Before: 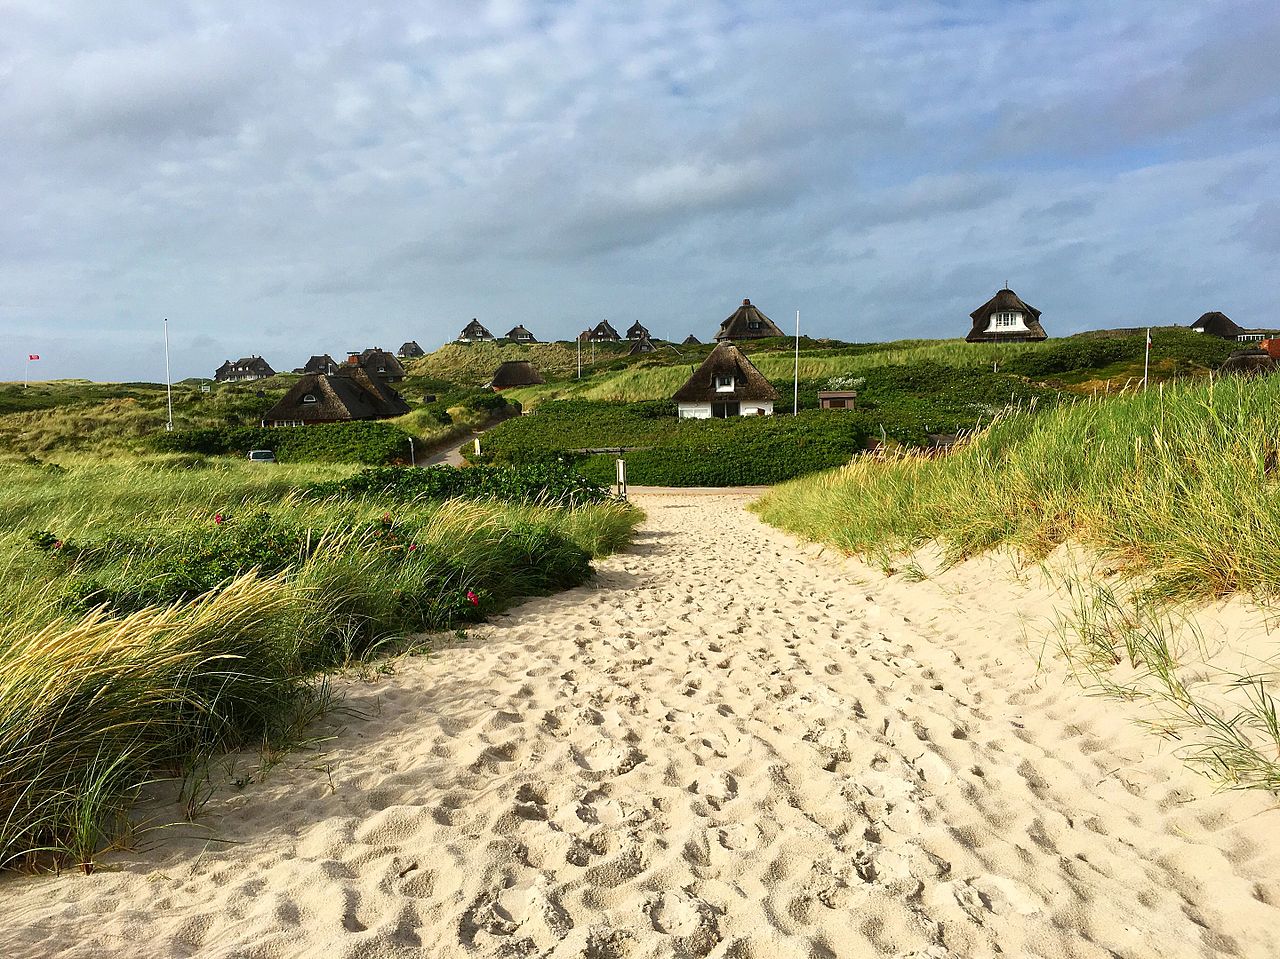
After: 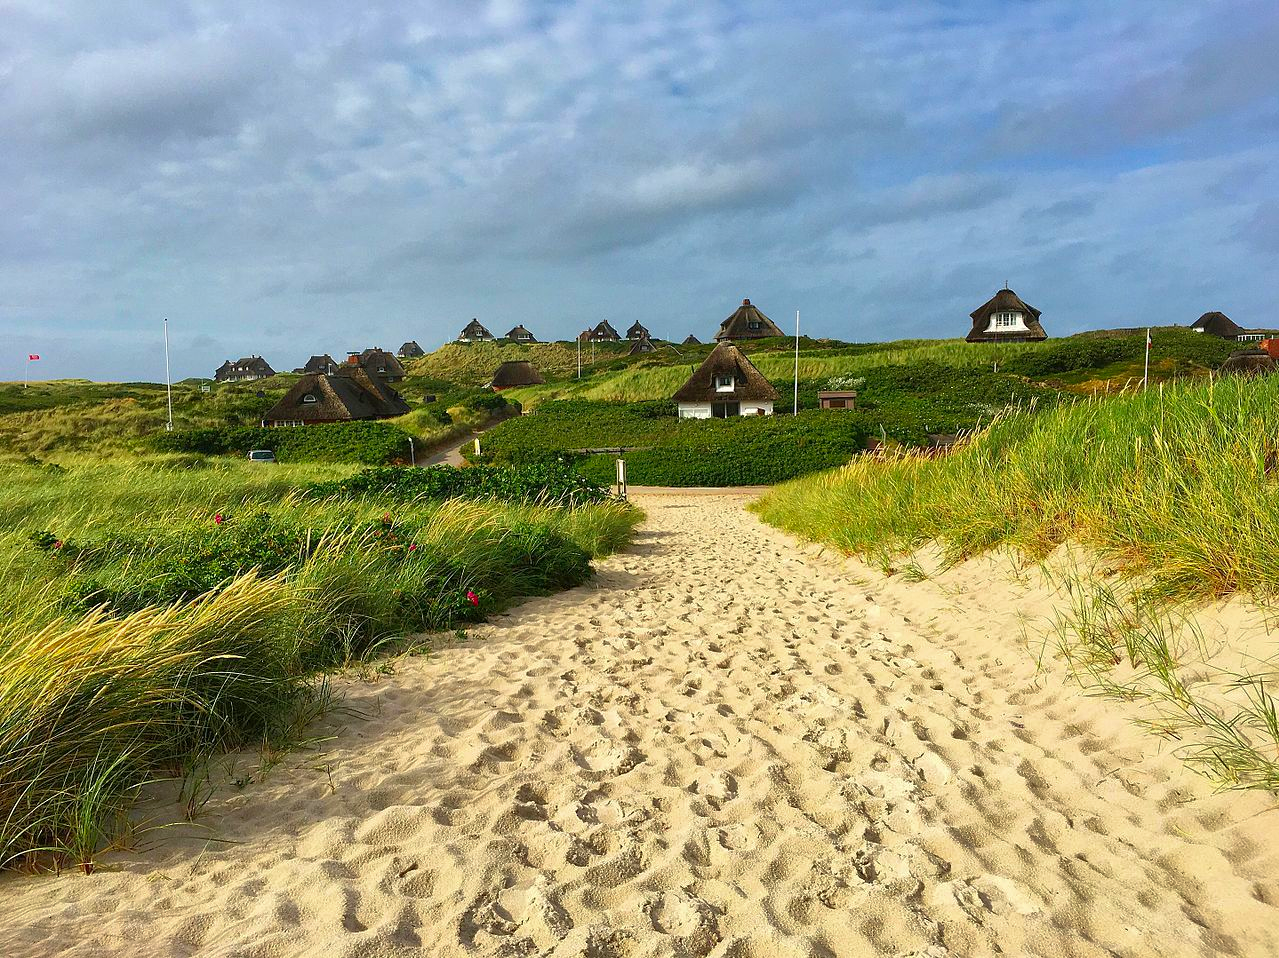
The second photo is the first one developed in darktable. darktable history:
contrast brightness saturation: saturation 0.182
crop and rotate: left 0.076%, bottom 0.007%
velvia: strength 14.41%
shadows and highlights: on, module defaults
